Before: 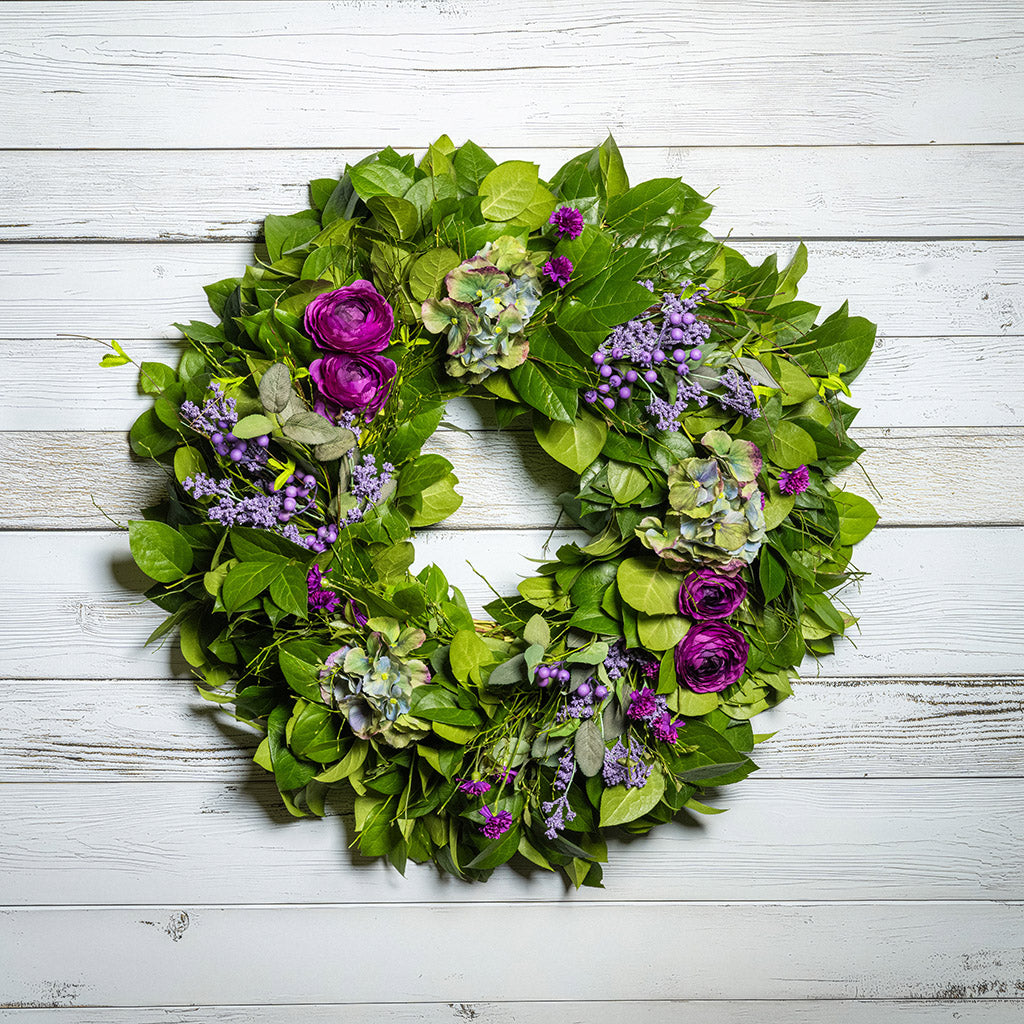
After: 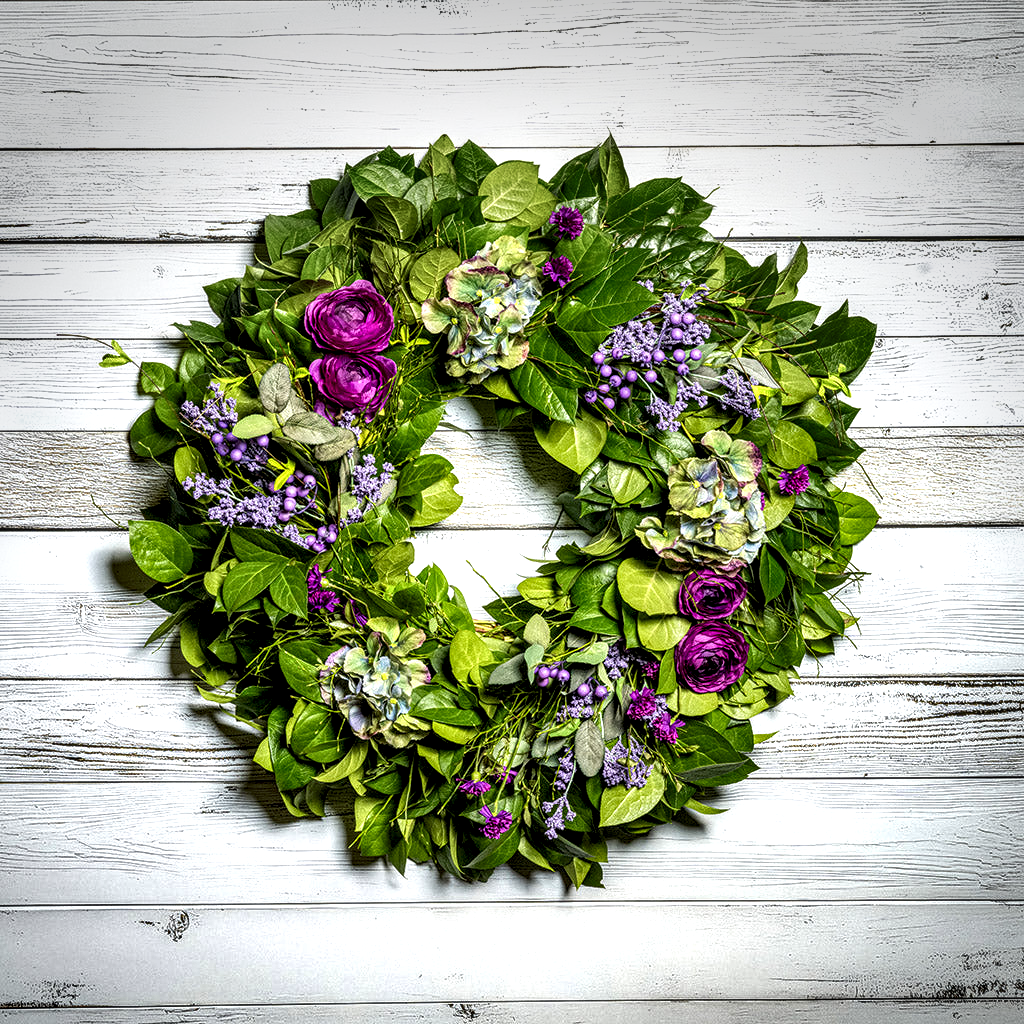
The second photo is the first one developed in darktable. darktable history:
shadows and highlights: low approximation 0.01, soften with gaussian
local contrast: highlights 64%, shadows 53%, detail 169%, midtone range 0.518
exposure: black level correction 0.003, exposure 0.383 EV, compensate highlight preservation false
vignetting: fall-off radius 63.14%, center (-0.026, 0.403)
